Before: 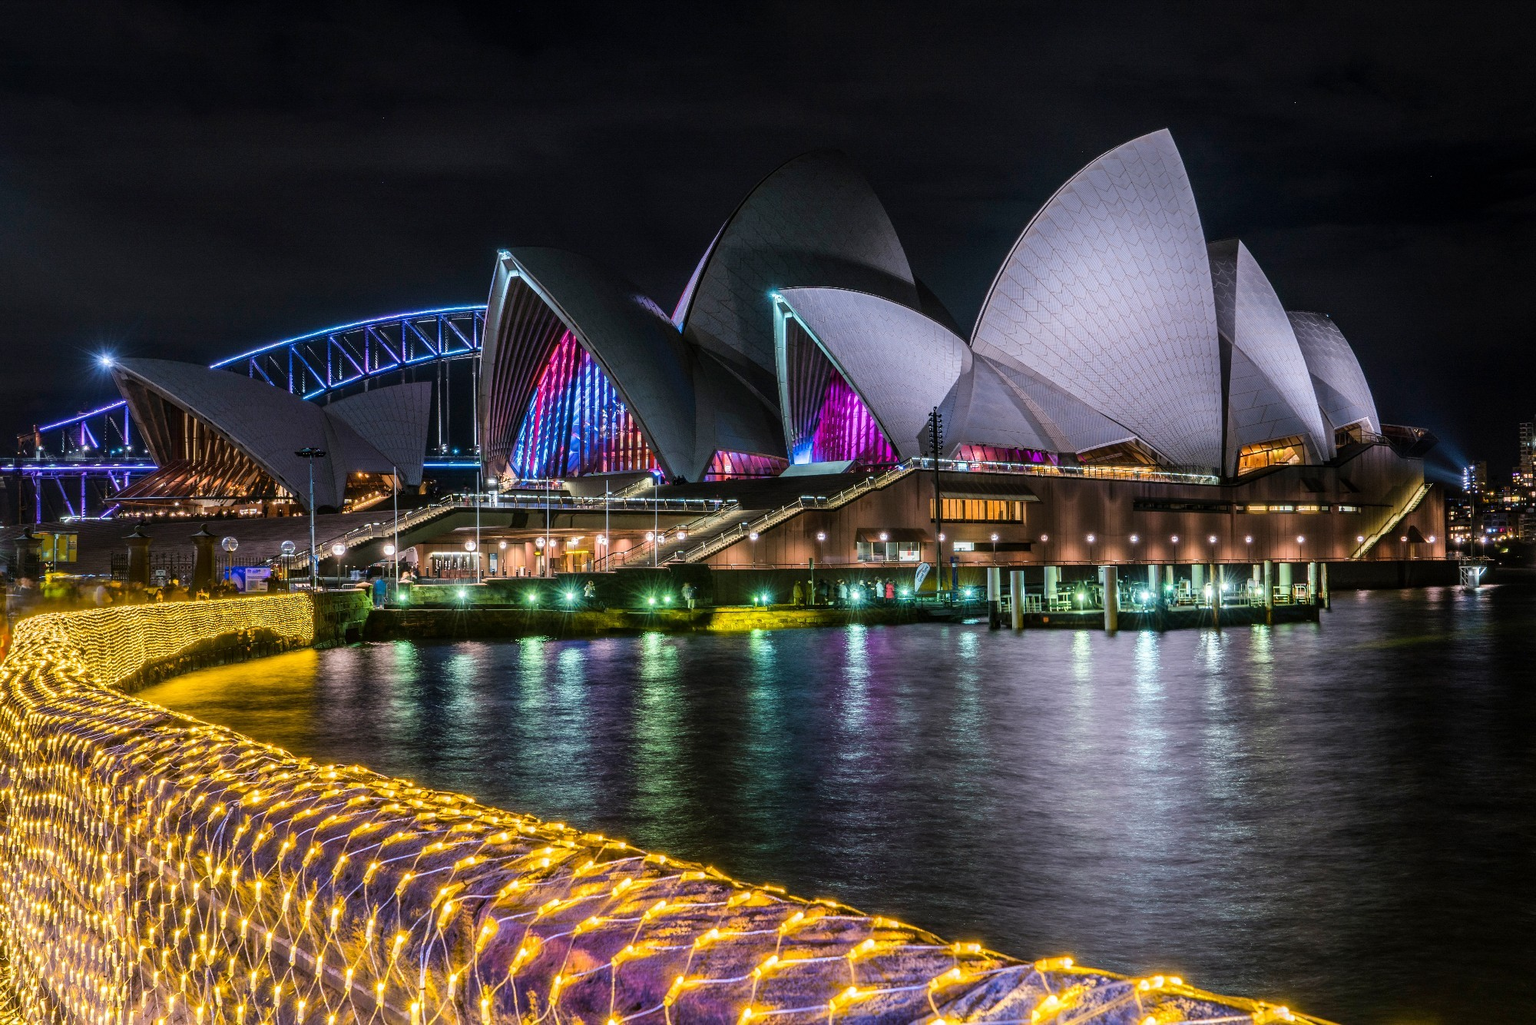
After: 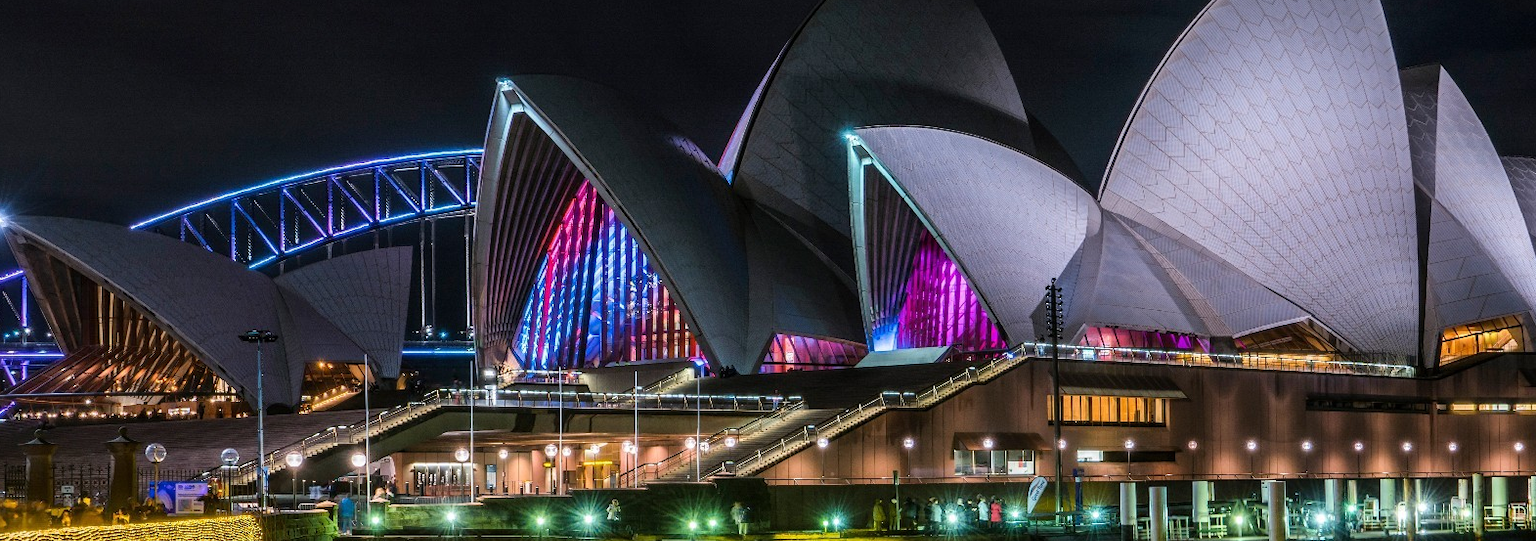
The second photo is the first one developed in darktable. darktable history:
base curve: exposure shift 0, preserve colors none
crop: left 7.036%, top 18.398%, right 14.379%, bottom 40.043%
